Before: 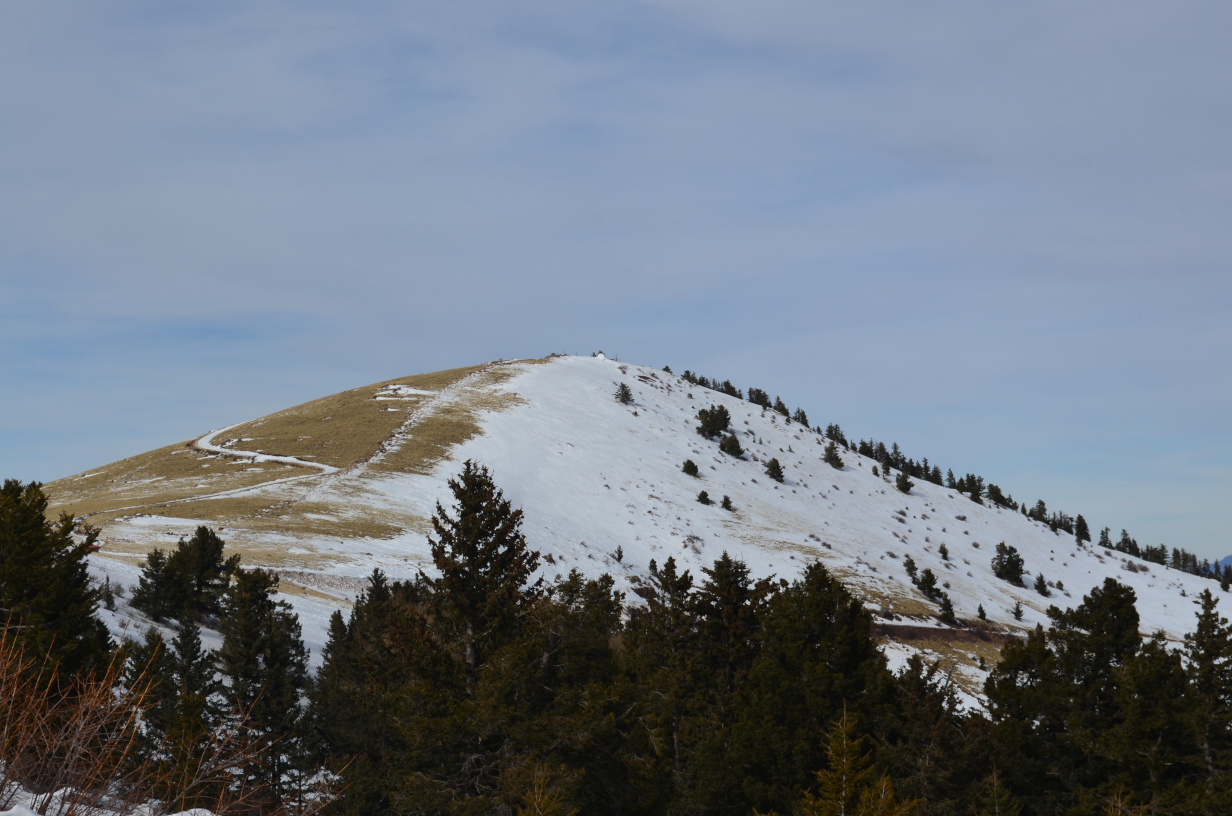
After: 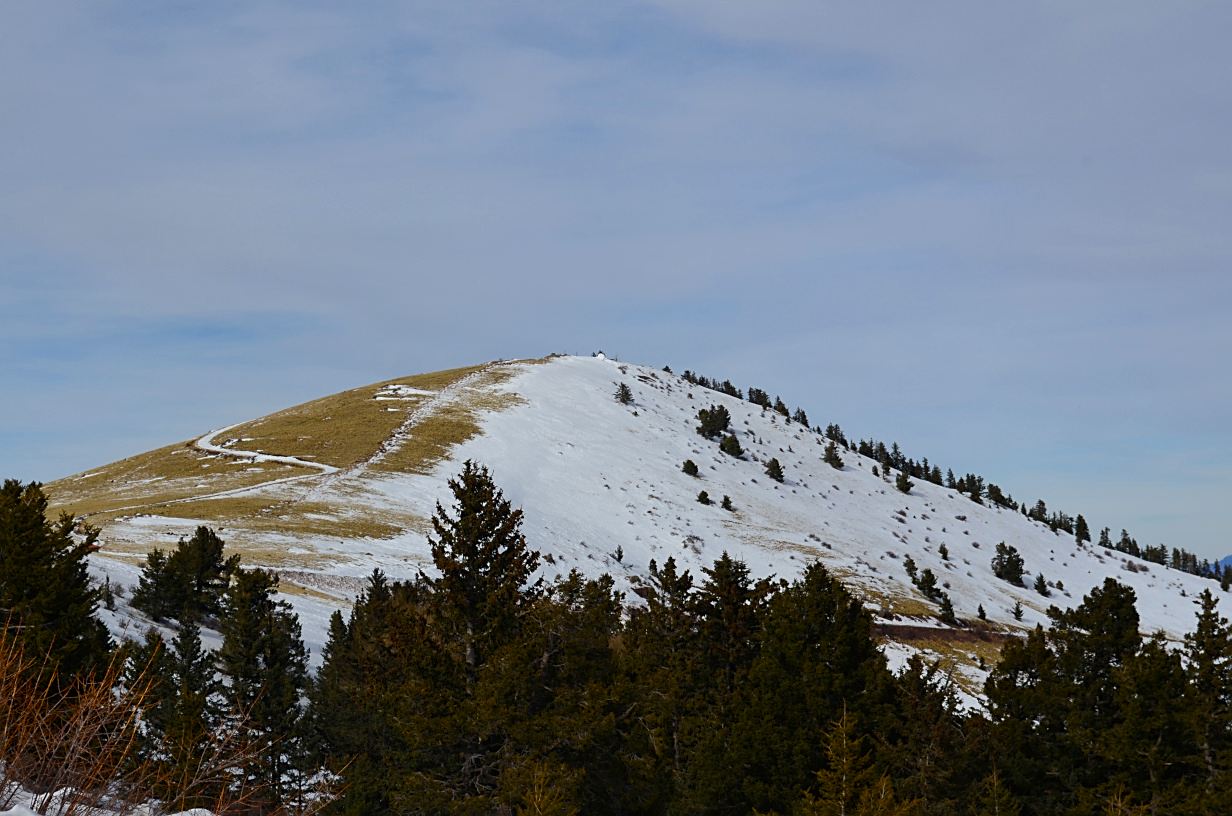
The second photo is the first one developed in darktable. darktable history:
color balance rgb: perceptual saturation grading › global saturation 20%, perceptual saturation grading › highlights -25.665%, perceptual saturation grading › shadows 50.554%
sharpen: on, module defaults
local contrast: highlights 101%, shadows 101%, detail 119%, midtone range 0.2
